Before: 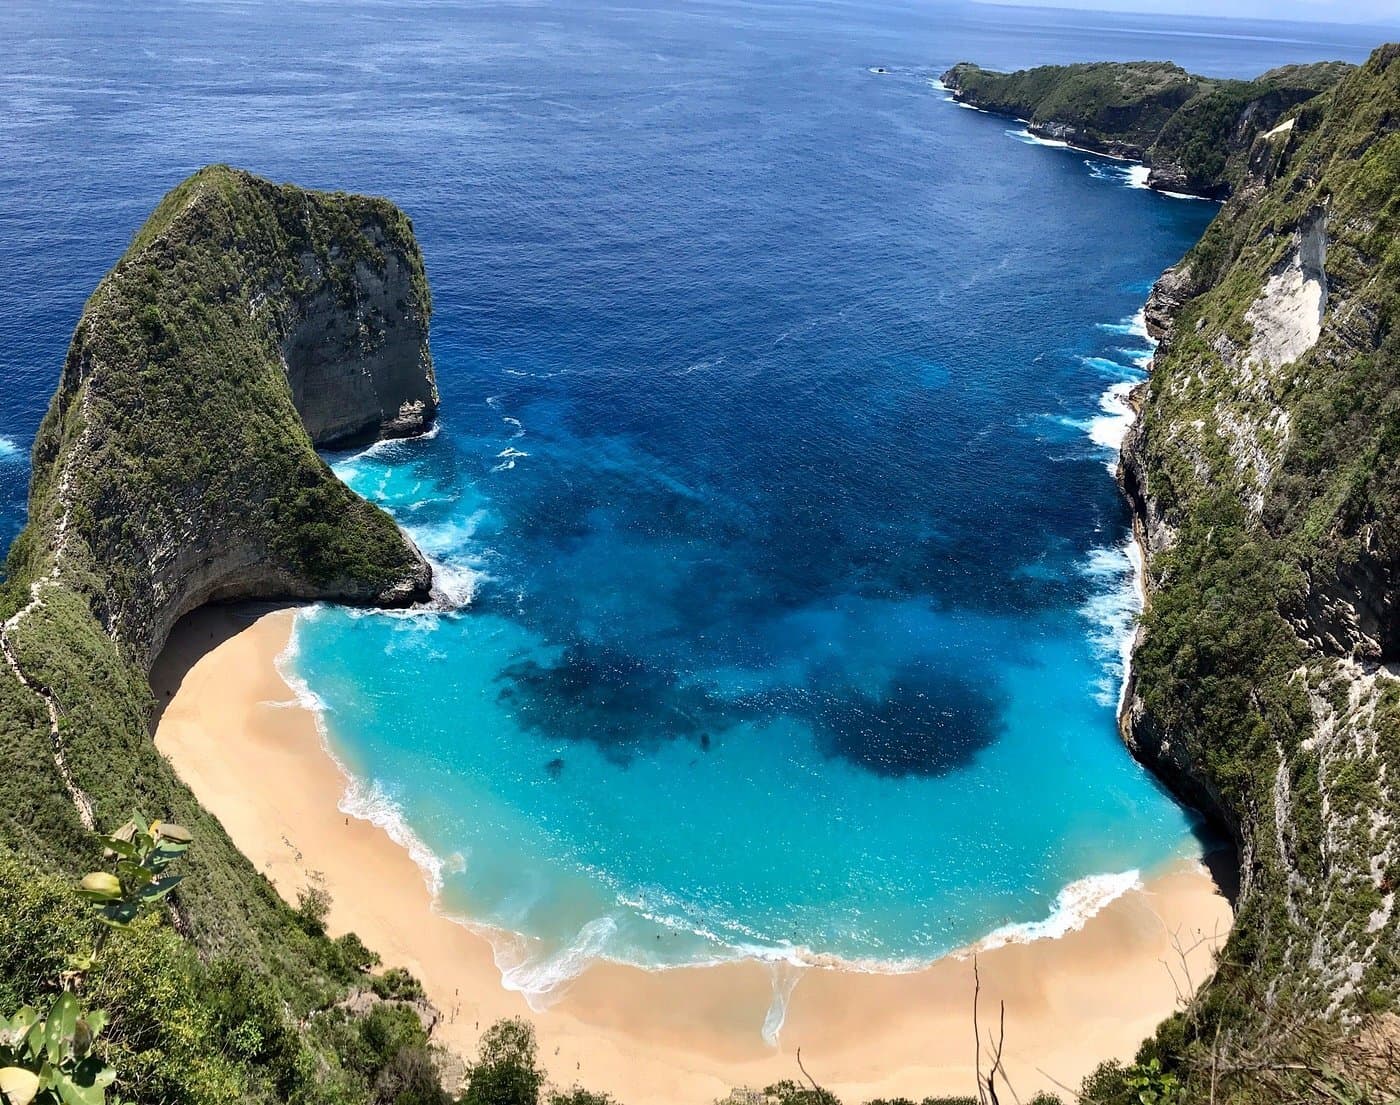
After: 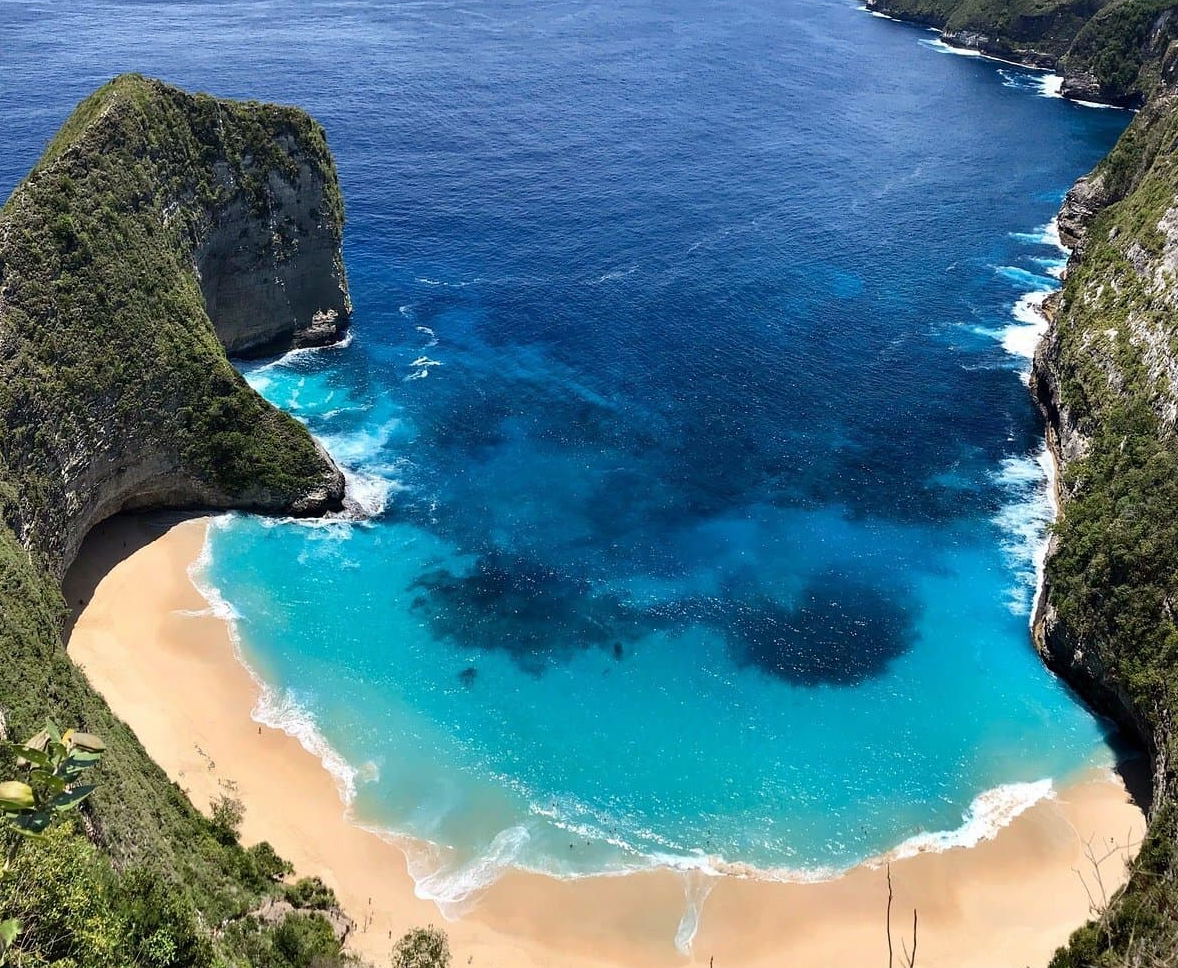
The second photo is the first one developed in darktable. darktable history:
crop: left 6.249%, top 8.313%, right 9.54%, bottom 4.023%
